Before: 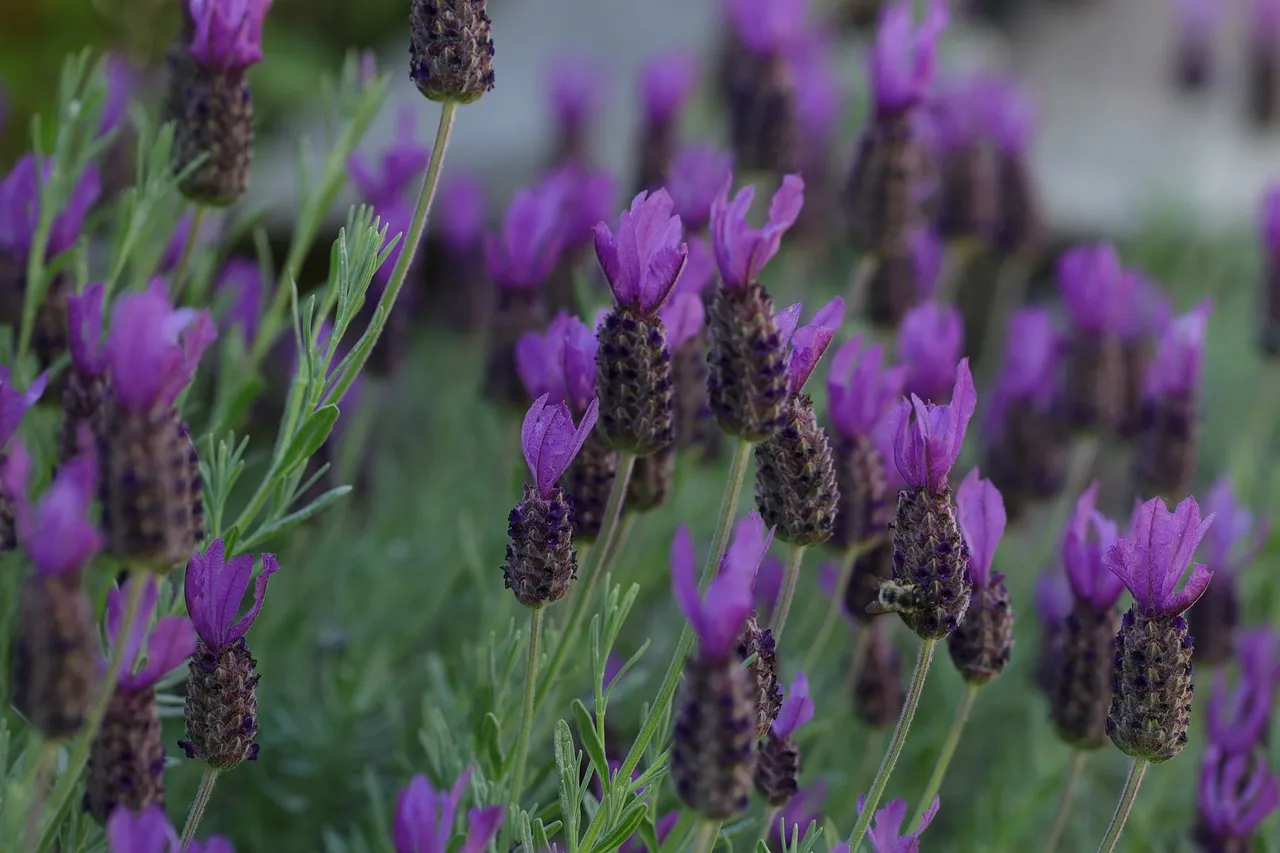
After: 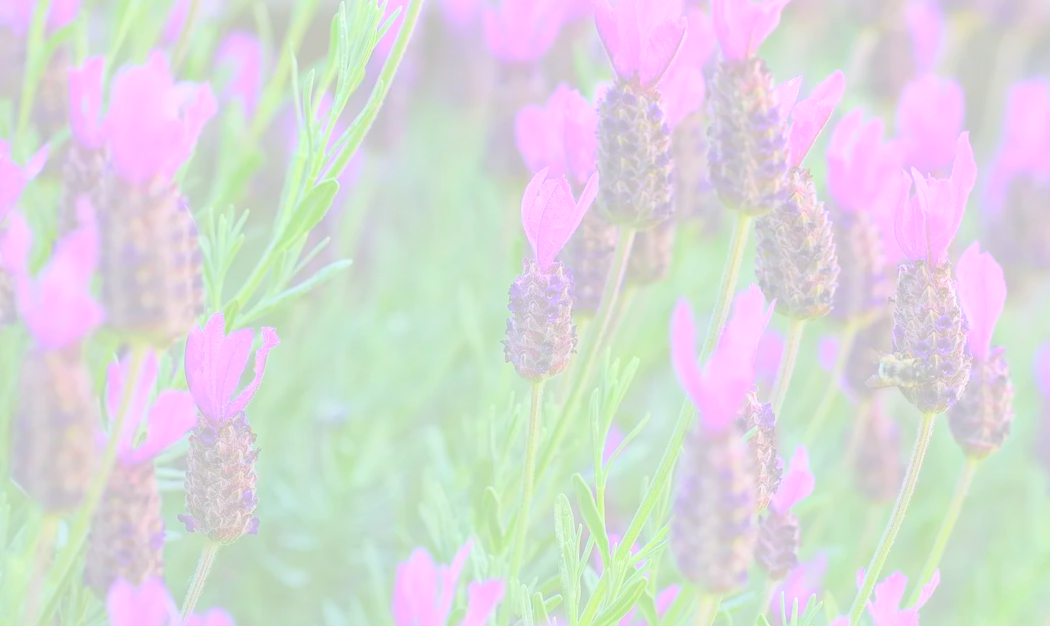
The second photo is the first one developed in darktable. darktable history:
crop: top 26.531%, right 17.959%
bloom: size 70%, threshold 25%, strength 70%
global tonemap: drago (1, 100), detail 1
exposure: black level correction -0.005, exposure 0.054 EV, compensate highlight preservation false
